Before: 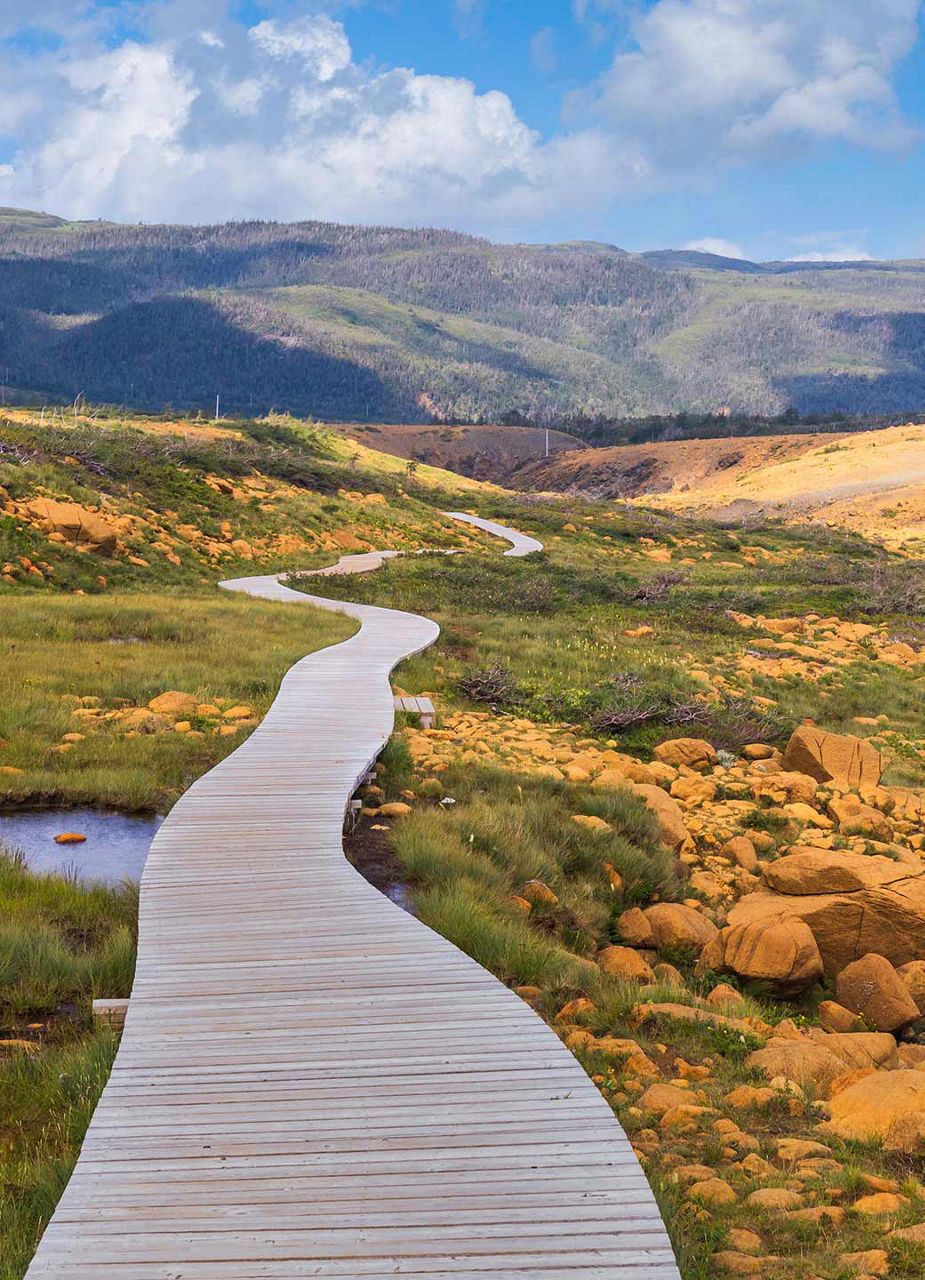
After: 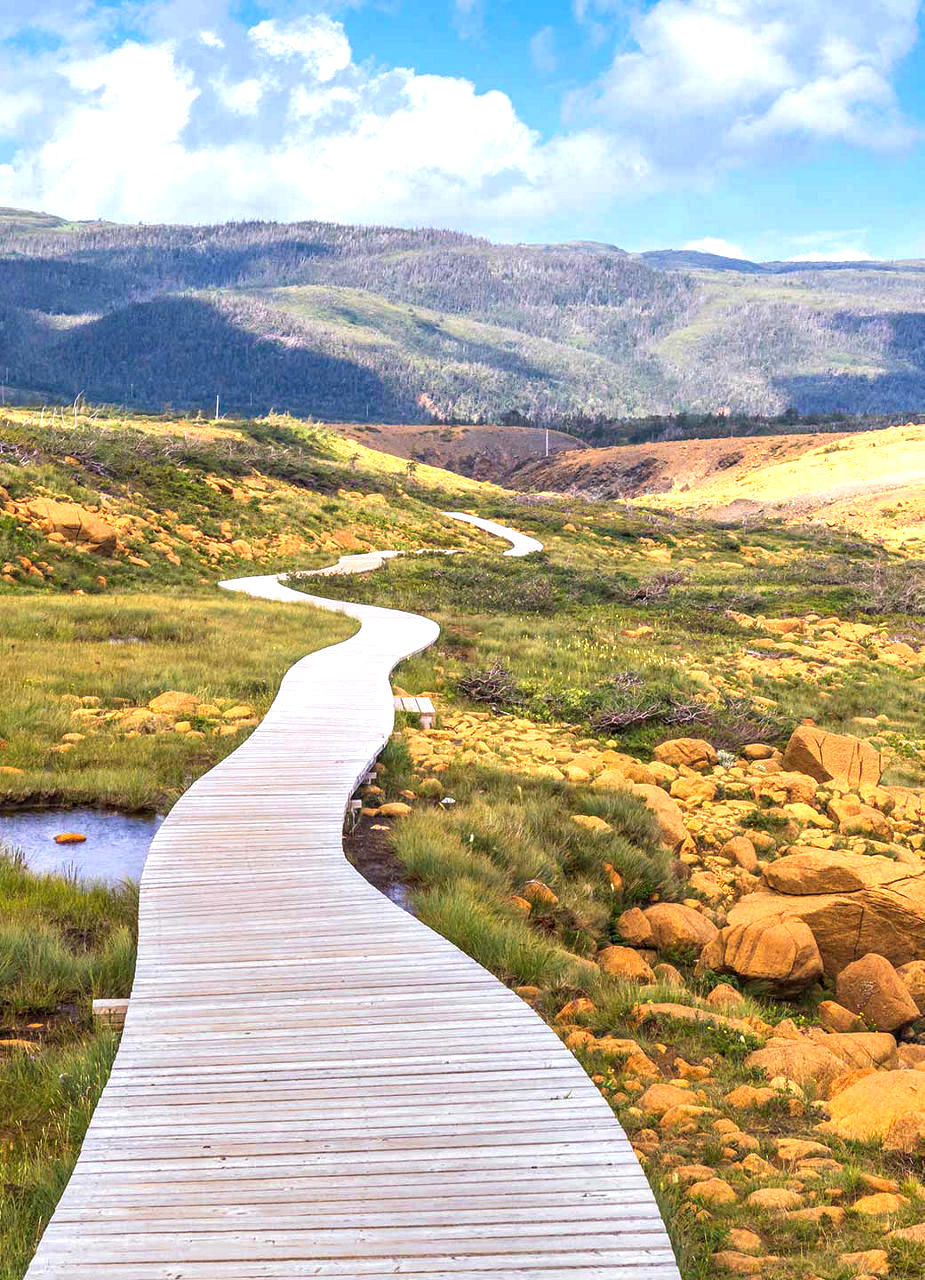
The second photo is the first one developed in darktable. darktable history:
local contrast: on, module defaults
exposure: exposure 0.74 EV, compensate highlight preservation false
